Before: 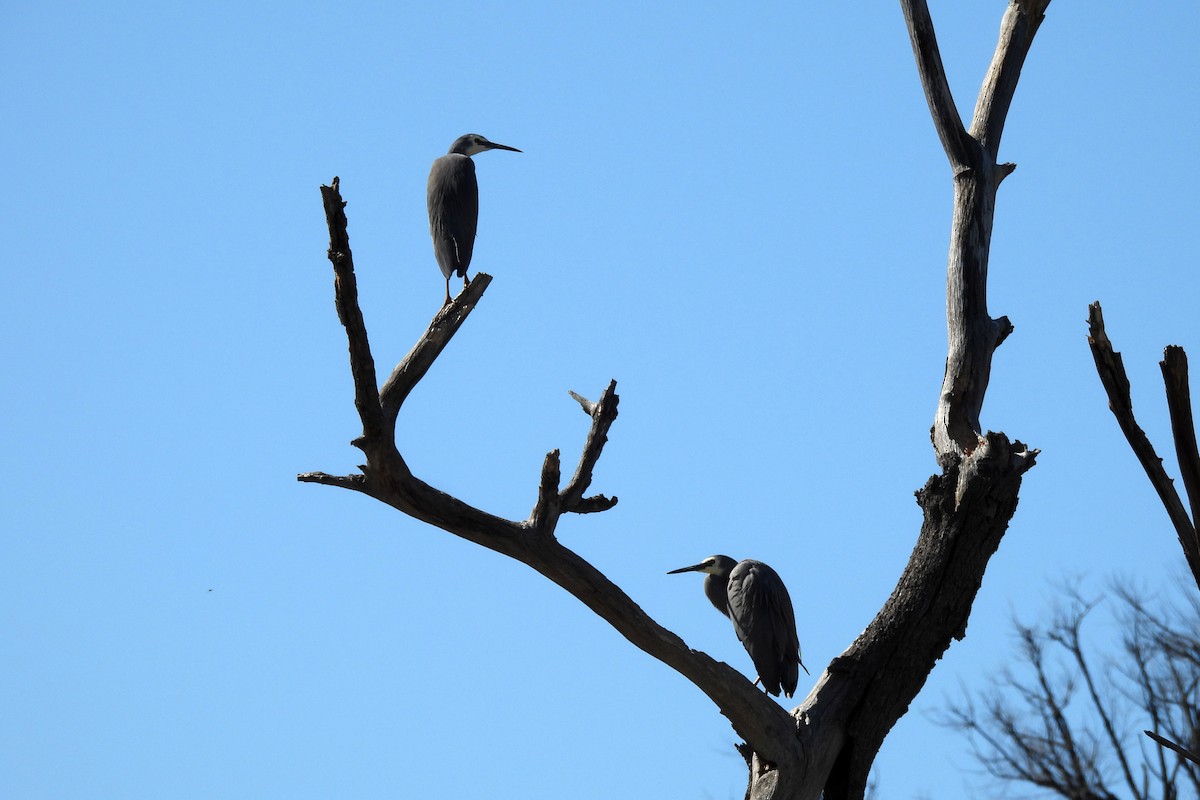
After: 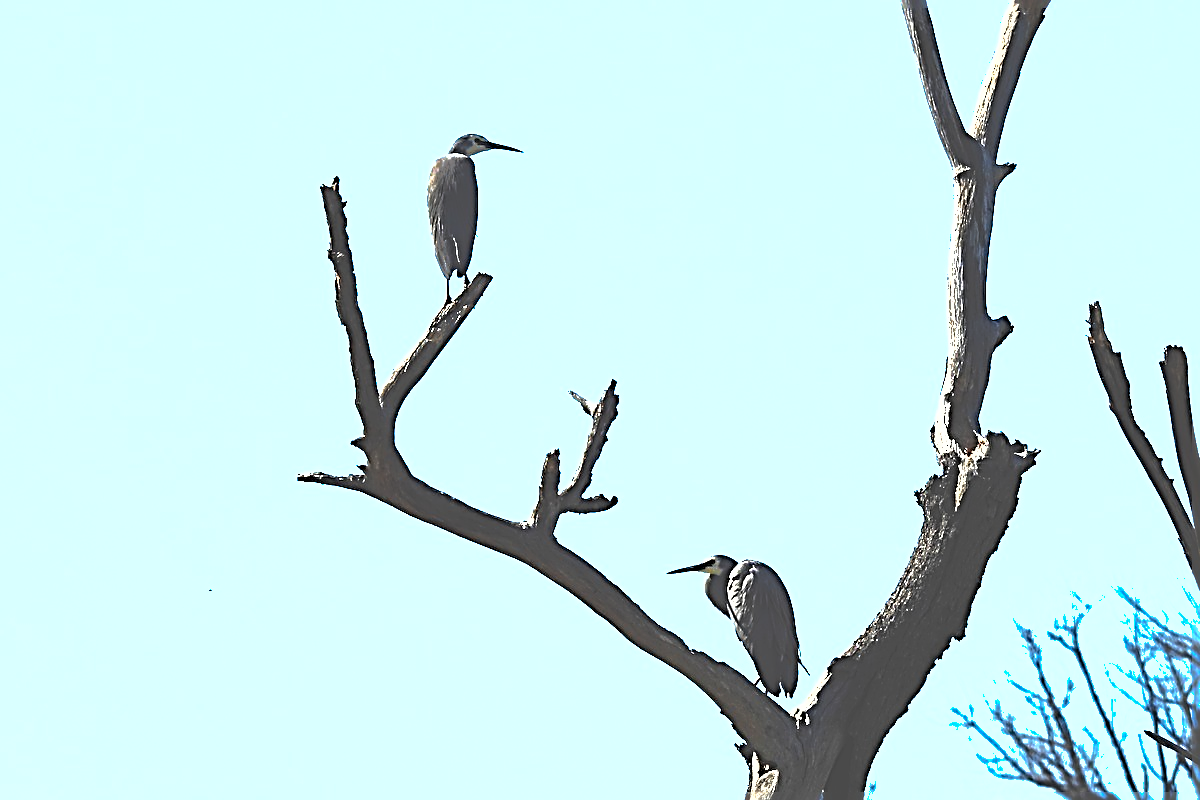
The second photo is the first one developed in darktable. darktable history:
shadows and highlights: on, module defaults
exposure: black level correction -0.023, exposure 1.396 EV, compensate highlight preservation false
color balance rgb: power › luminance 1.601%, perceptual saturation grading › global saturation 29.443%, perceptual brilliance grading › global brilliance 15.103%, perceptual brilliance grading › shadows -35.216%, global vibrance 20%
sharpen: radius 3.142, amount 1.737
